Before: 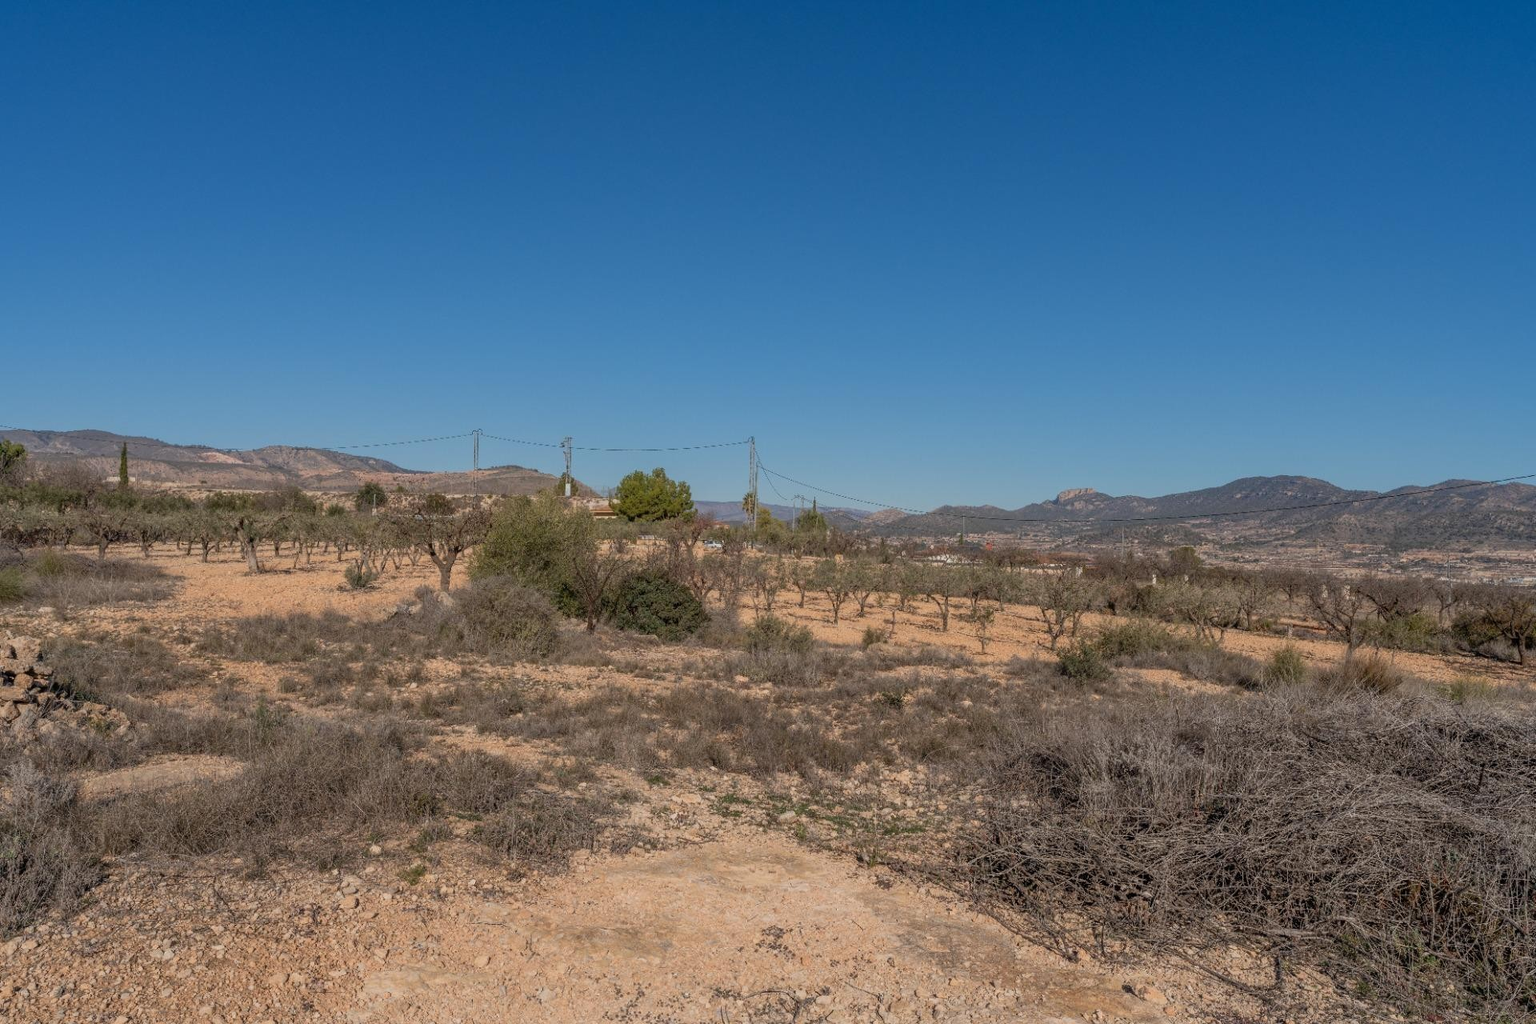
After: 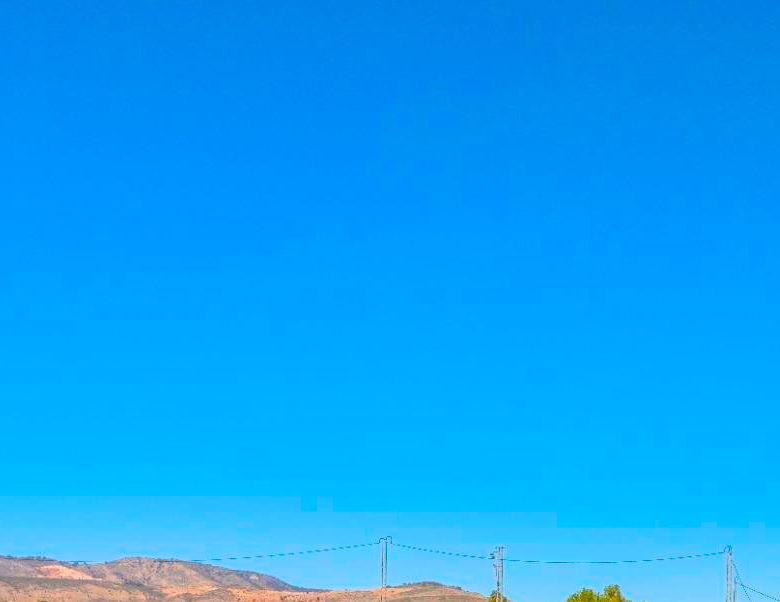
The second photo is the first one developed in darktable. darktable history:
crop and rotate: left 11.037%, top 0.069%, right 48.325%, bottom 52.849%
contrast brightness saturation: brightness 0.09, saturation 0.193
local contrast: on, module defaults
filmic rgb: black relative exposure -8 EV, white relative exposure 3.86 EV, threshold 3.01 EV, hardness 4.29, enable highlight reconstruction true
exposure: black level correction 0, exposure 0.89 EV, compensate exposure bias true, compensate highlight preservation false
color balance rgb: linear chroma grading › shadows -9.52%, linear chroma grading › global chroma 20.574%, perceptual saturation grading › global saturation 9.767%, global vibrance 50.83%
